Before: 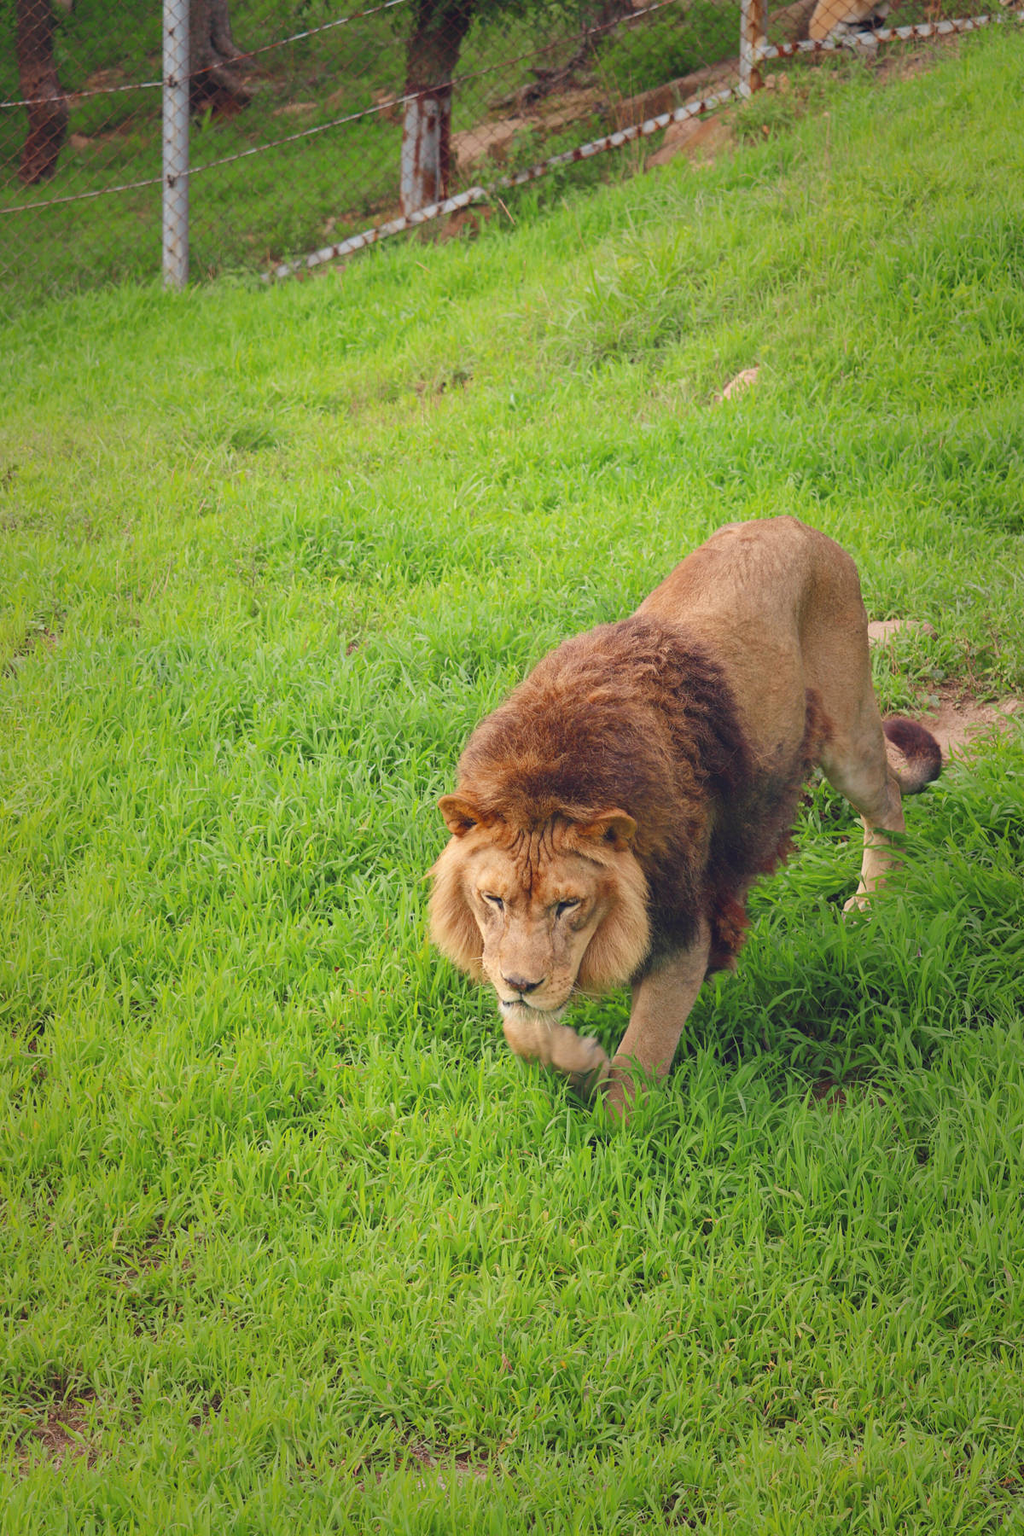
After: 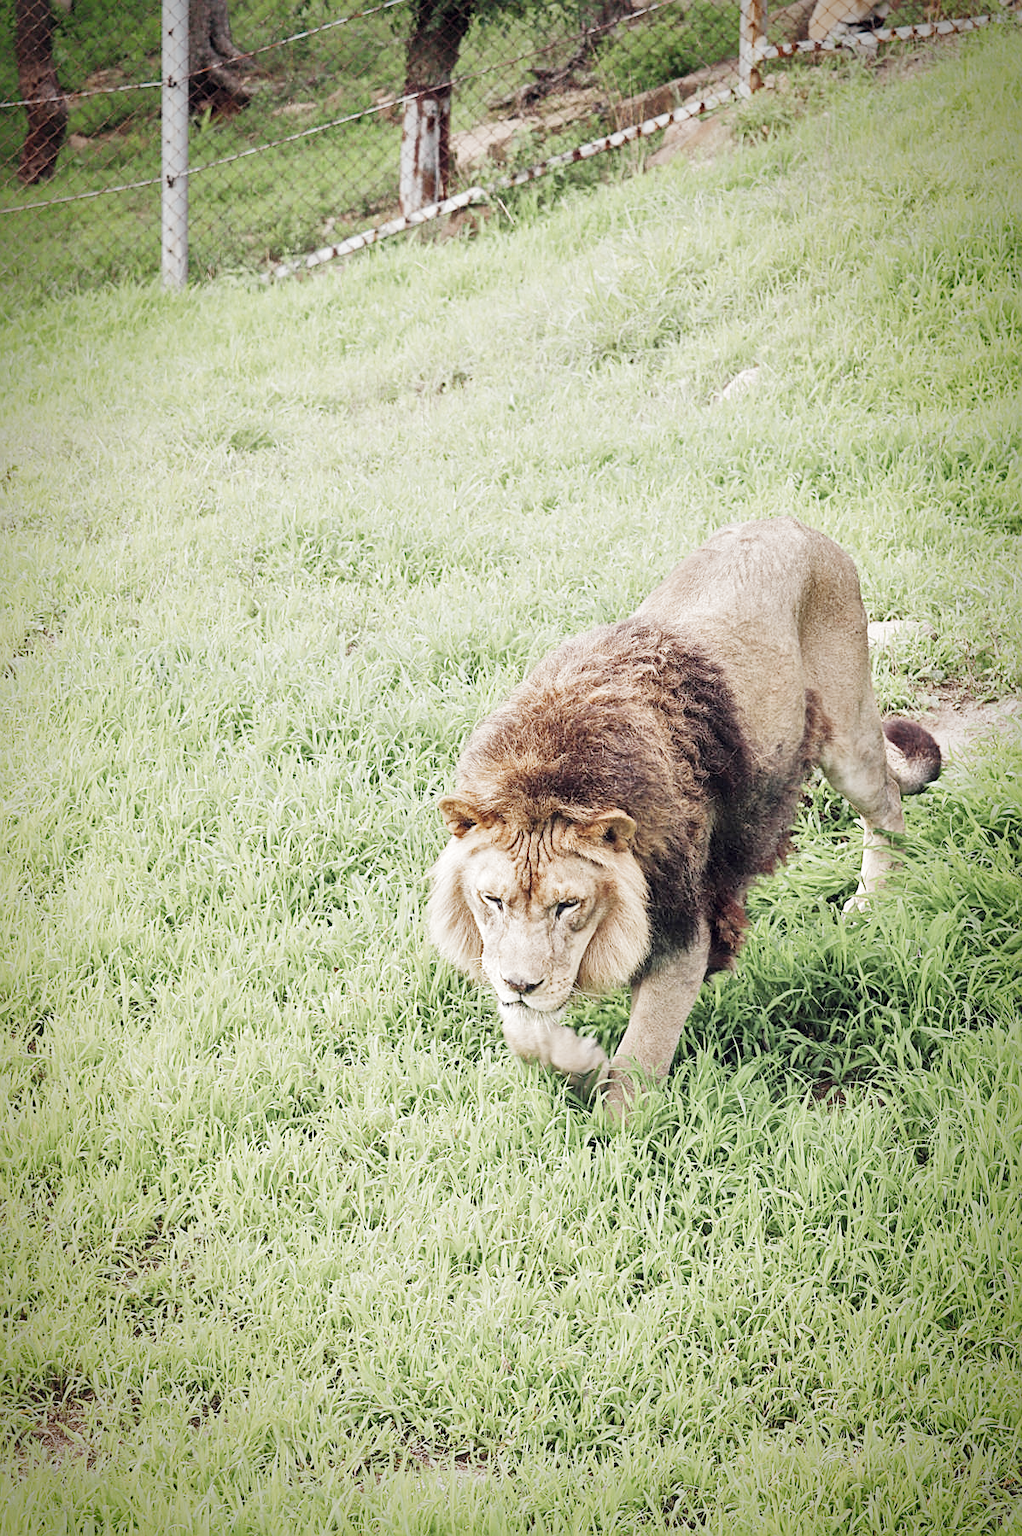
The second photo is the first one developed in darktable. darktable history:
vignetting: saturation 0.385, automatic ratio true
sharpen: on, module defaults
tone equalizer: -8 EV -1.08 EV, -7 EV -0.98 EV, -6 EV -0.906 EV, -5 EV -0.603 EV, -3 EV 0.576 EV, -2 EV 0.858 EV, -1 EV 1.01 EV, +0 EV 1.07 EV
exposure: black level correction 0.001, exposure 0.499 EV, compensate highlight preservation false
filmic rgb: black relative exposure -7.65 EV, white relative exposure 4.56 EV, threshold 3.01 EV, hardness 3.61, preserve chrominance no, color science v5 (2021), contrast in shadows safe, contrast in highlights safe, enable highlight reconstruction true
crop and rotate: left 0.114%, bottom 0.001%
contrast brightness saturation: contrast 0.096, saturation -0.351
local contrast: mode bilateral grid, contrast 26, coarseness 46, detail 151%, midtone range 0.2
